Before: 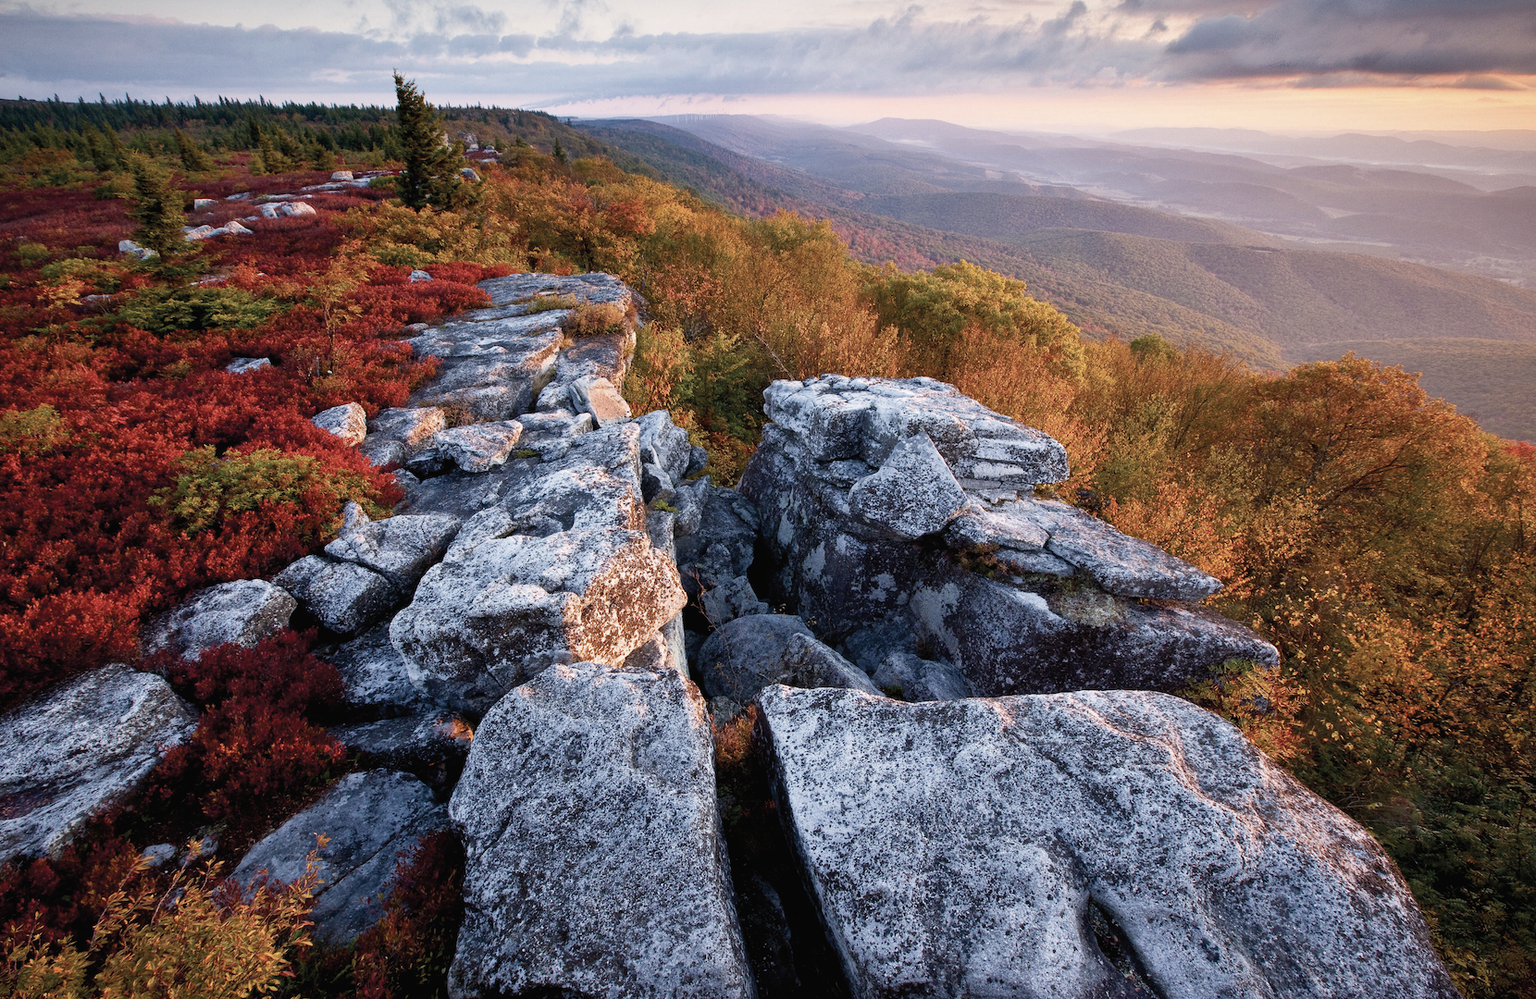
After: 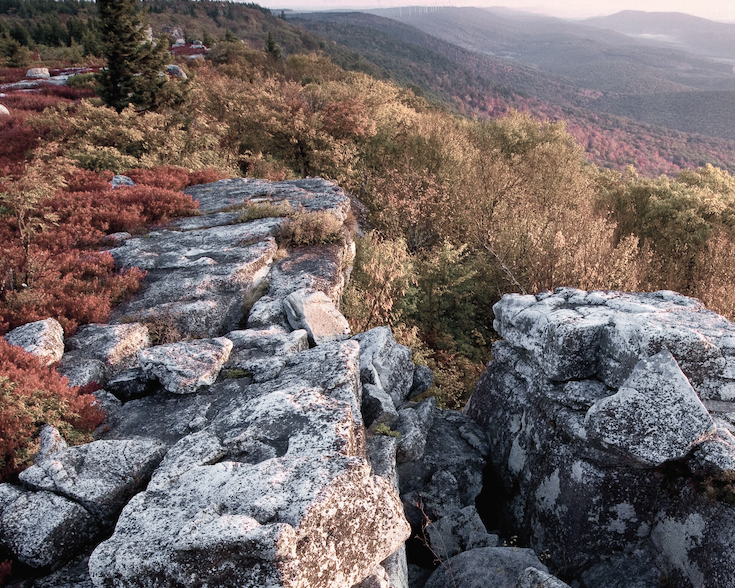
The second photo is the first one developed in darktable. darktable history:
color zones: curves: ch0 [(0, 0.6) (0.129, 0.585) (0.193, 0.596) (0.429, 0.5) (0.571, 0.5) (0.714, 0.5) (0.857, 0.5) (1, 0.6)]; ch1 [(0, 0.453) (0.112, 0.245) (0.213, 0.252) (0.429, 0.233) (0.571, 0.231) (0.683, 0.242) (0.857, 0.296) (1, 0.453)]
crop: left 20.035%, top 10.846%, right 35.658%, bottom 34.657%
